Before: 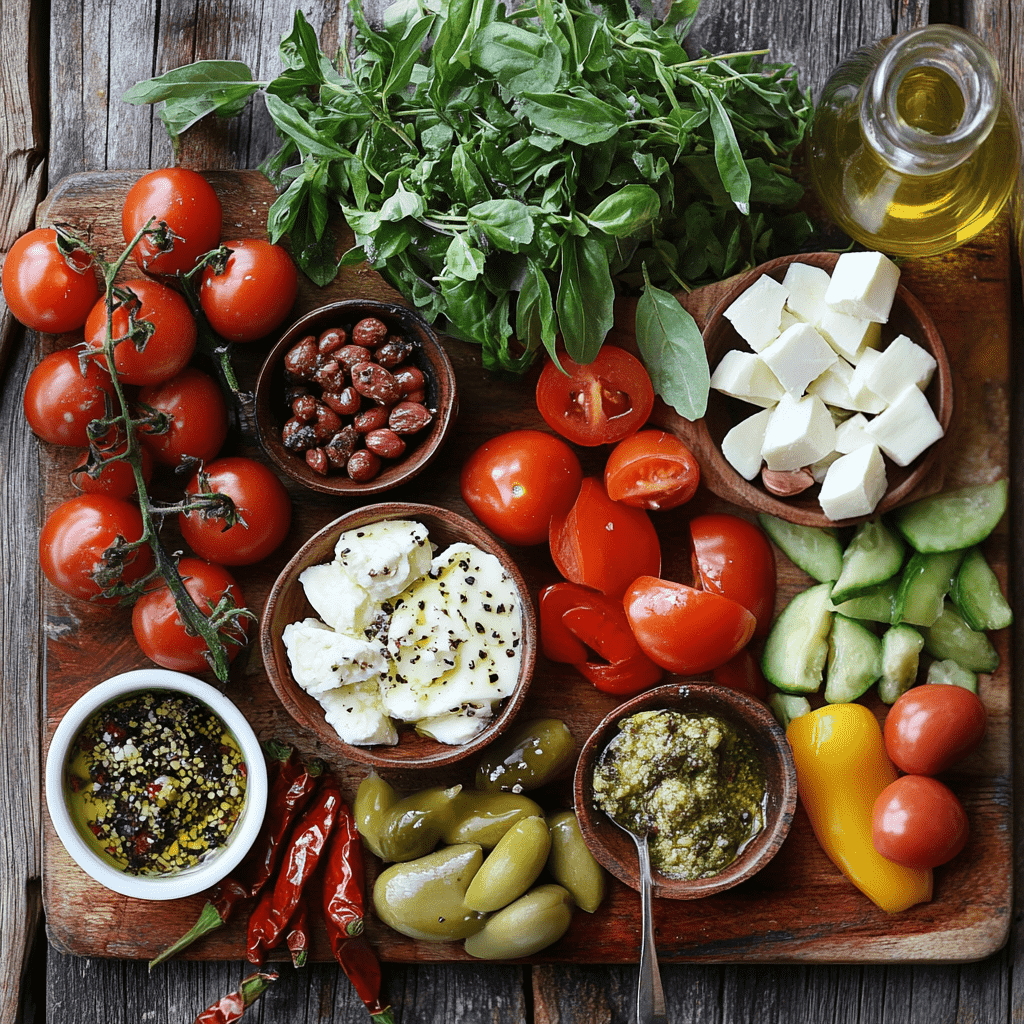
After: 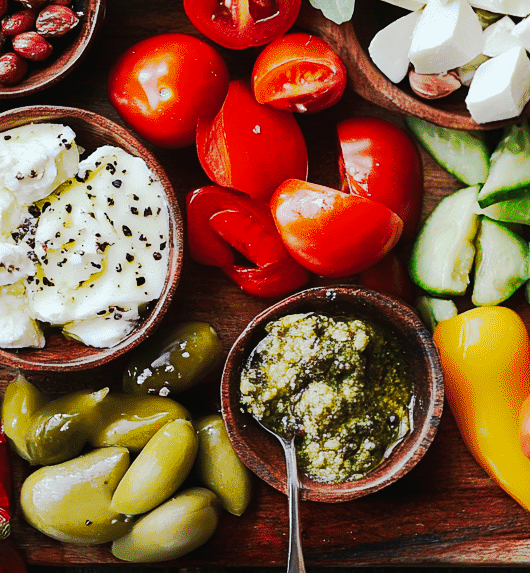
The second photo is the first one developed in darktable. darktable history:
crop: left 34.479%, top 38.822%, right 13.718%, bottom 5.172%
tone curve: curves: ch0 [(0, 0) (0.003, 0.015) (0.011, 0.019) (0.025, 0.025) (0.044, 0.039) (0.069, 0.053) (0.1, 0.076) (0.136, 0.107) (0.177, 0.143) (0.224, 0.19) (0.277, 0.253) (0.335, 0.32) (0.399, 0.412) (0.468, 0.524) (0.543, 0.668) (0.623, 0.717) (0.709, 0.769) (0.801, 0.82) (0.898, 0.865) (1, 1)], preserve colors none
